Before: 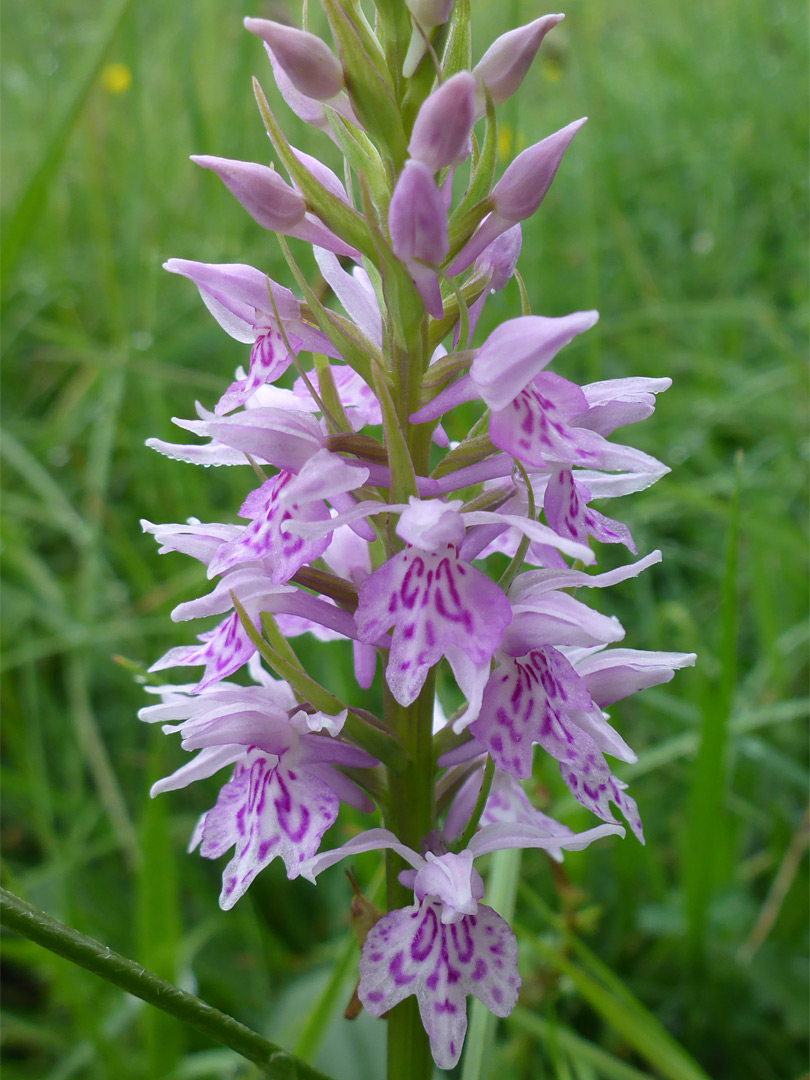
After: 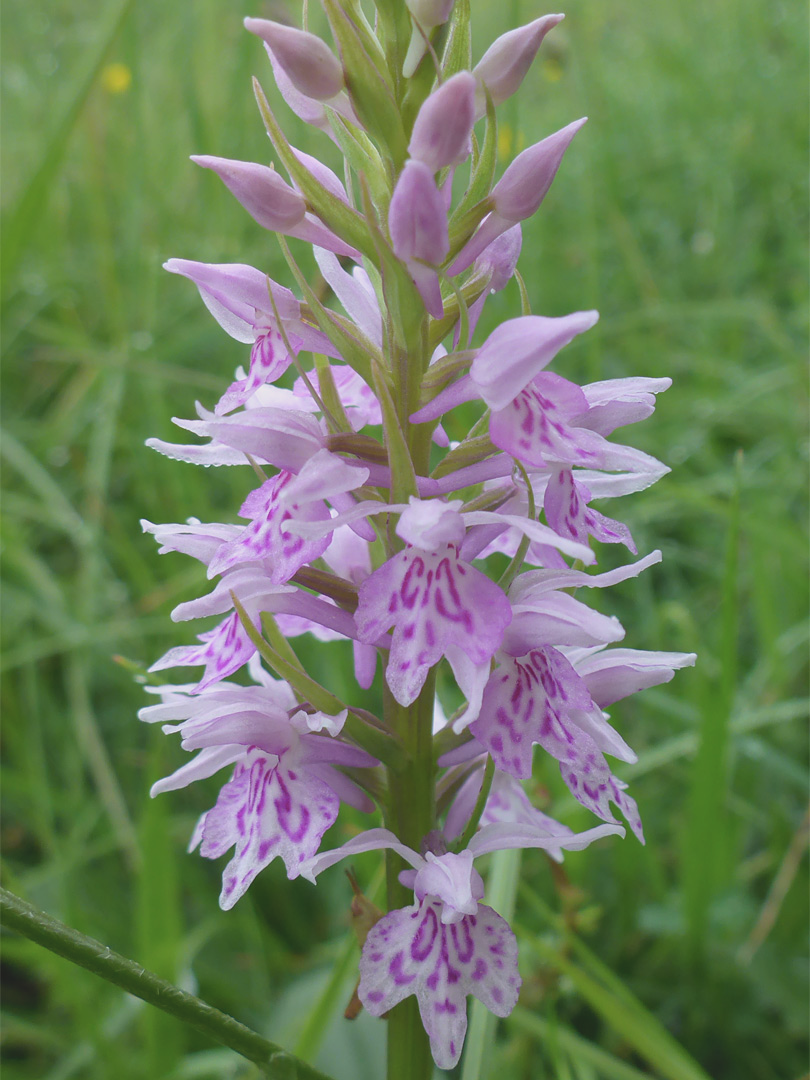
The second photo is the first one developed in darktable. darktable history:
contrast brightness saturation: contrast -0.154, brightness 0.046, saturation -0.135
